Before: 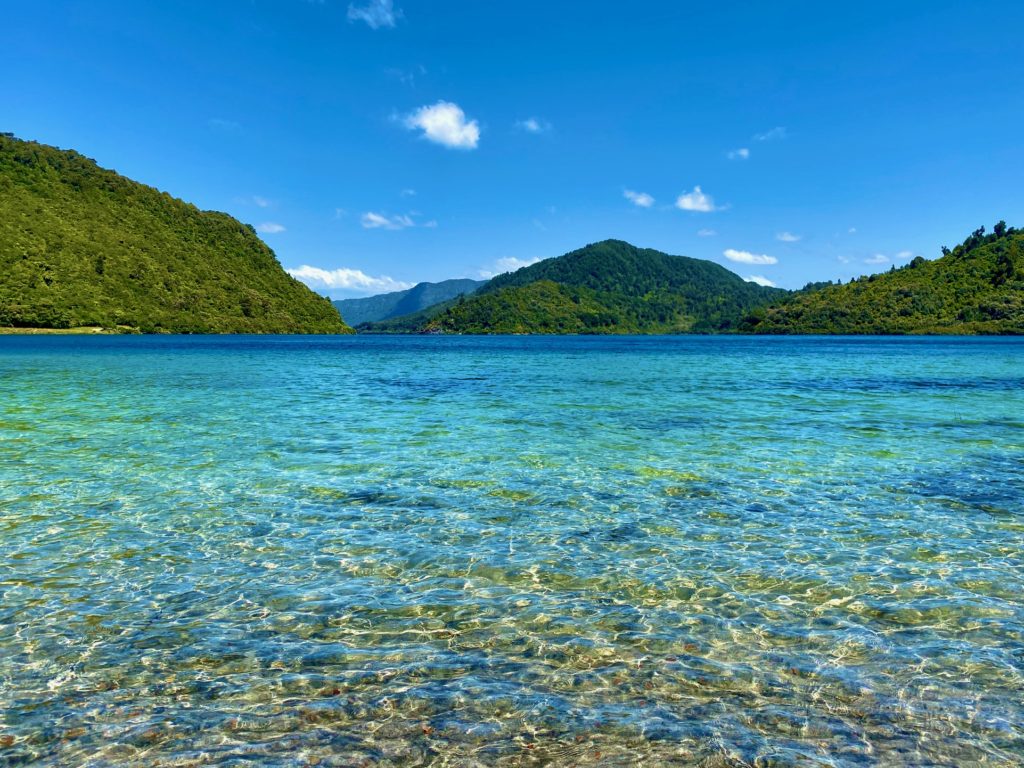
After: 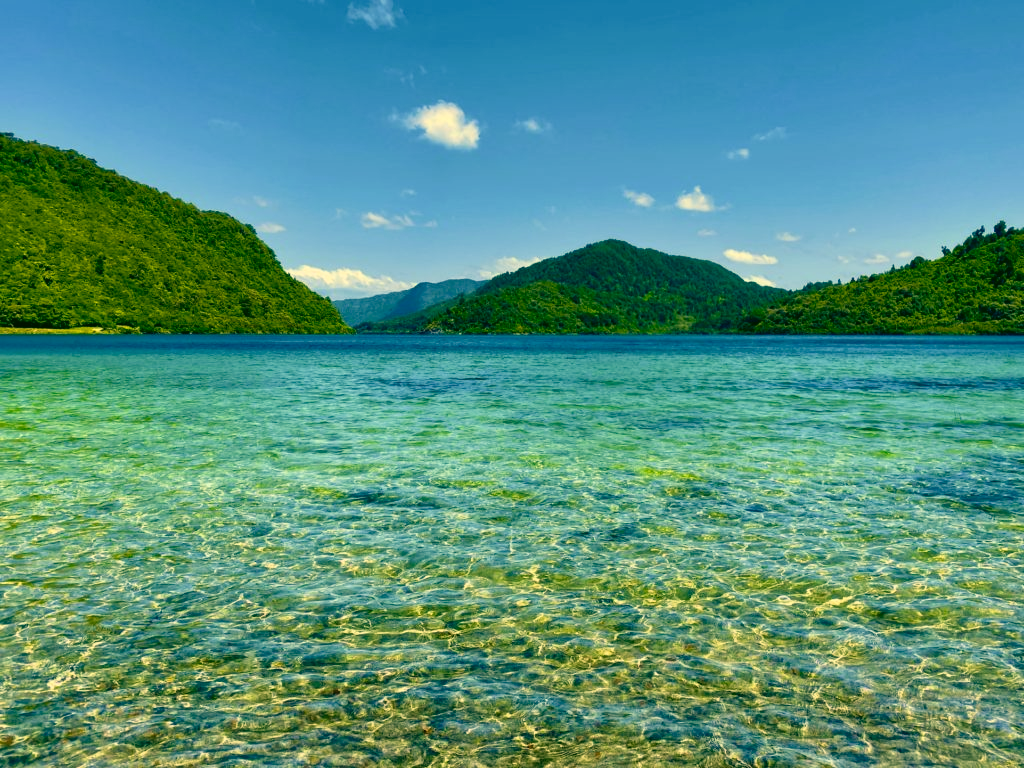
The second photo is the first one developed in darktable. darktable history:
color correction: highlights a* 5.61, highlights b* 33.05, shadows a* -25.72, shadows b* 3.72
contrast brightness saturation: contrast 0.101, brightness 0.014, saturation 0.015
